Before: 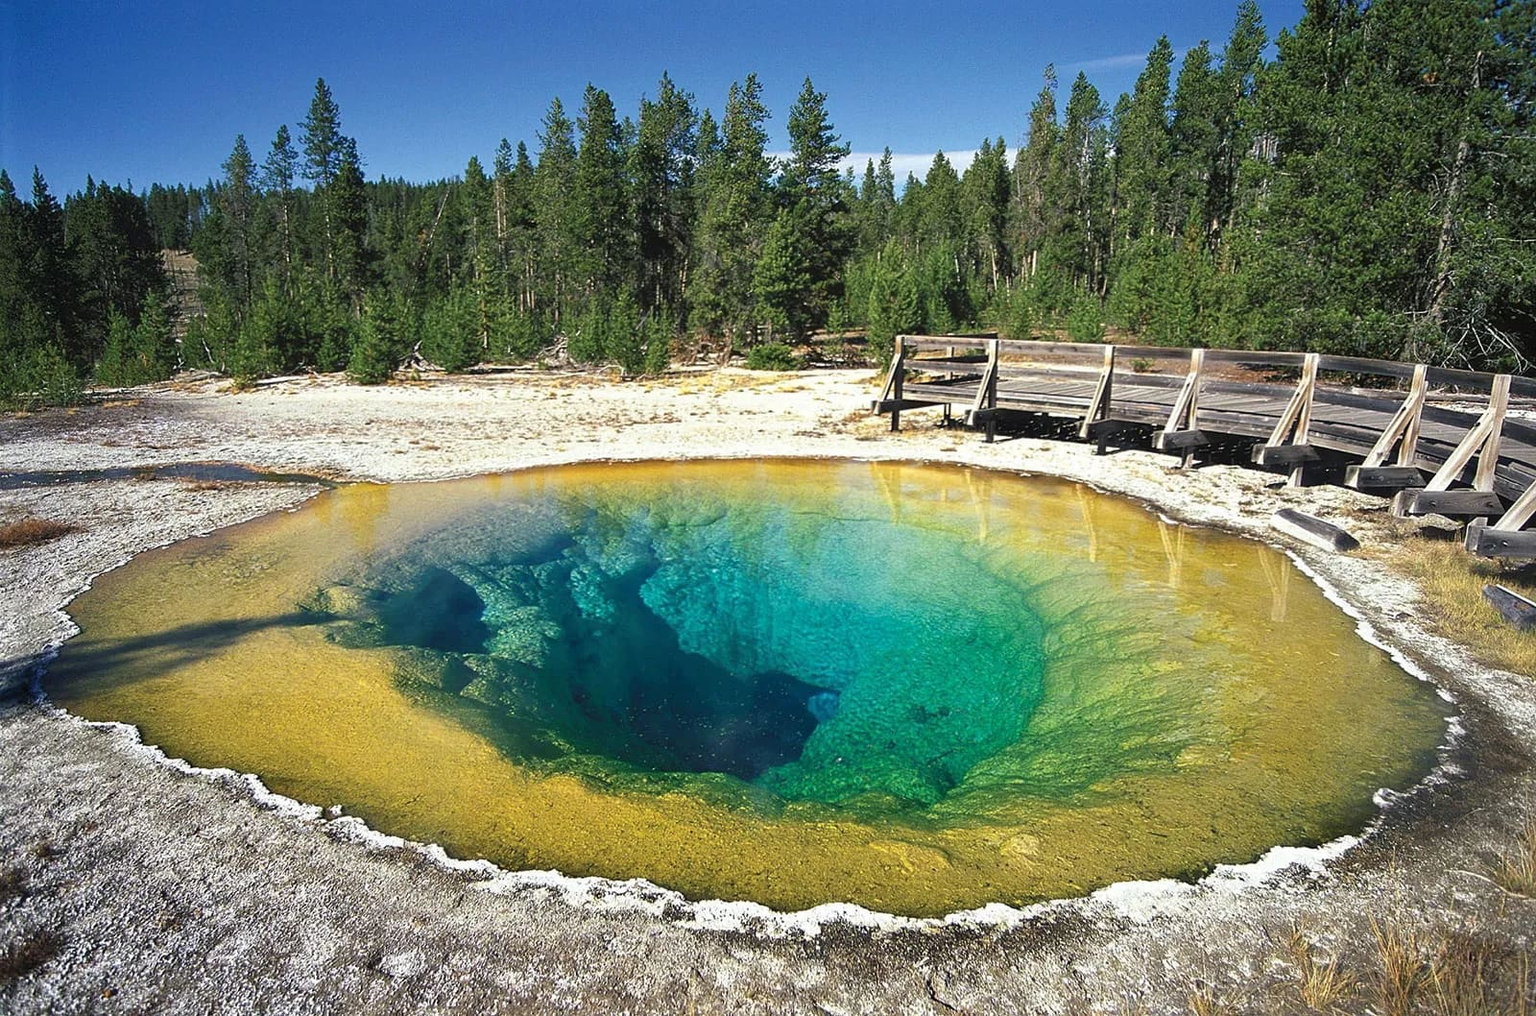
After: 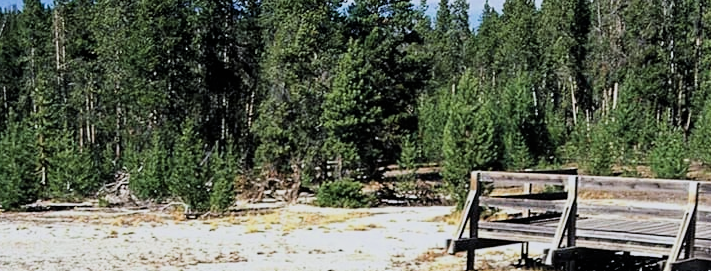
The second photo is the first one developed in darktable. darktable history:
color calibration: illuminant as shot in camera, x 0.358, y 0.373, temperature 4628.91 K
filmic rgb: black relative exposure -7.5 EV, white relative exposure 5 EV, hardness 3.31, contrast 1.301
crop: left 28.888%, top 16.828%, right 26.659%, bottom 57.508%
